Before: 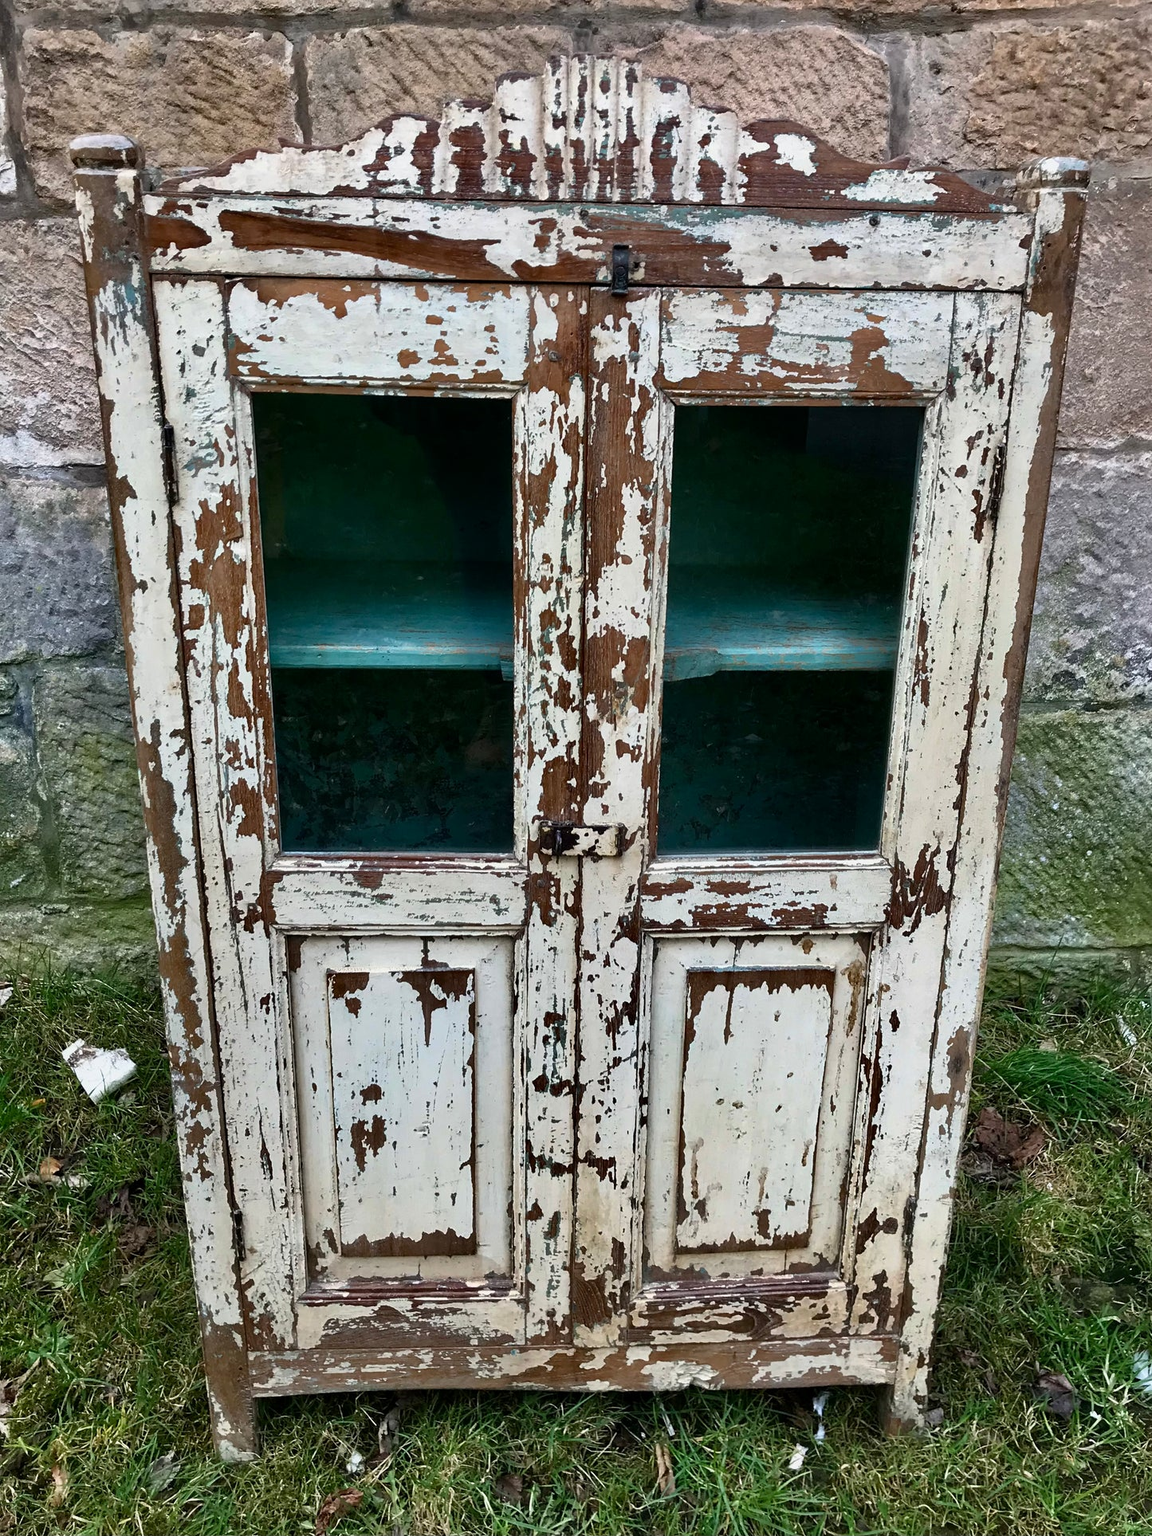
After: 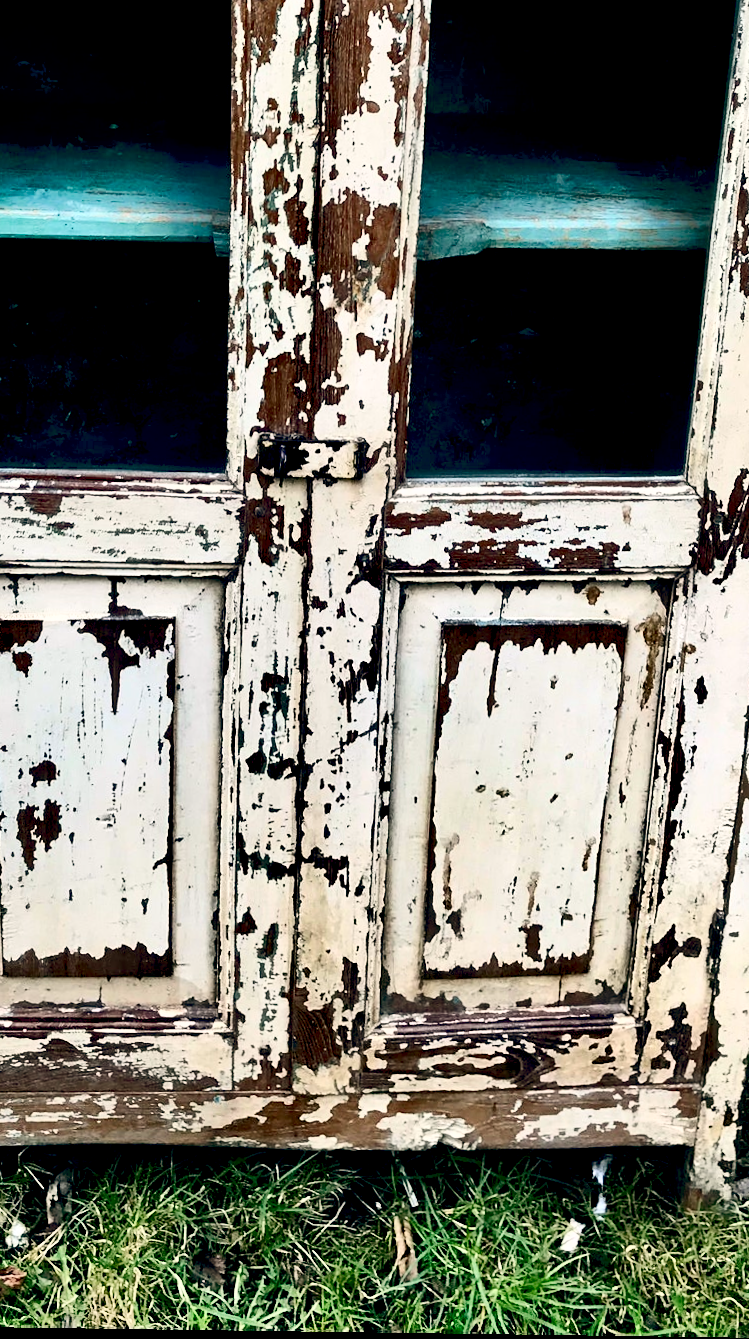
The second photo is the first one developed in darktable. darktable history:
exposure: black level correction 0, exposure 0.3 EV, compensate highlight preservation false
rotate and perspective: rotation 0.8°, automatic cropping off
color balance: lift [0.975, 0.993, 1, 1.015], gamma [1.1, 1, 1, 0.945], gain [1, 1.04, 1, 0.95]
contrast brightness saturation: contrast 0.28
shadows and highlights: low approximation 0.01, soften with gaussian
crop and rotate: left 29.237%, top 31.152%, right 19.807%
